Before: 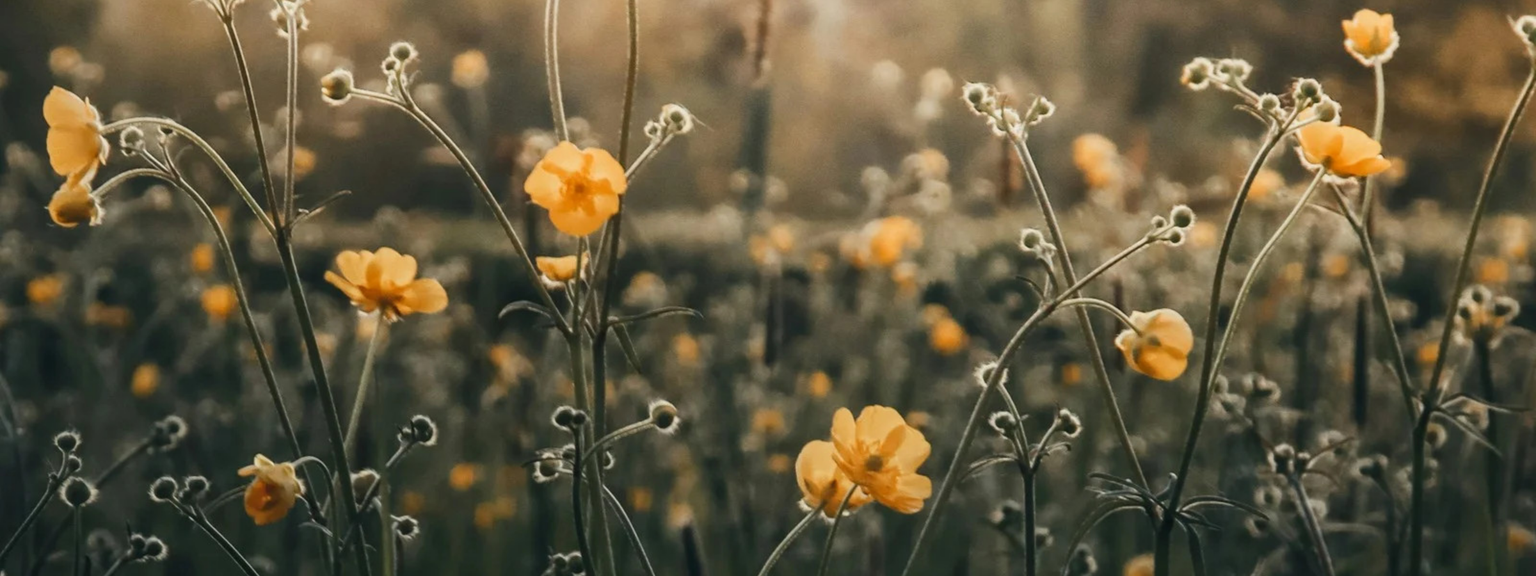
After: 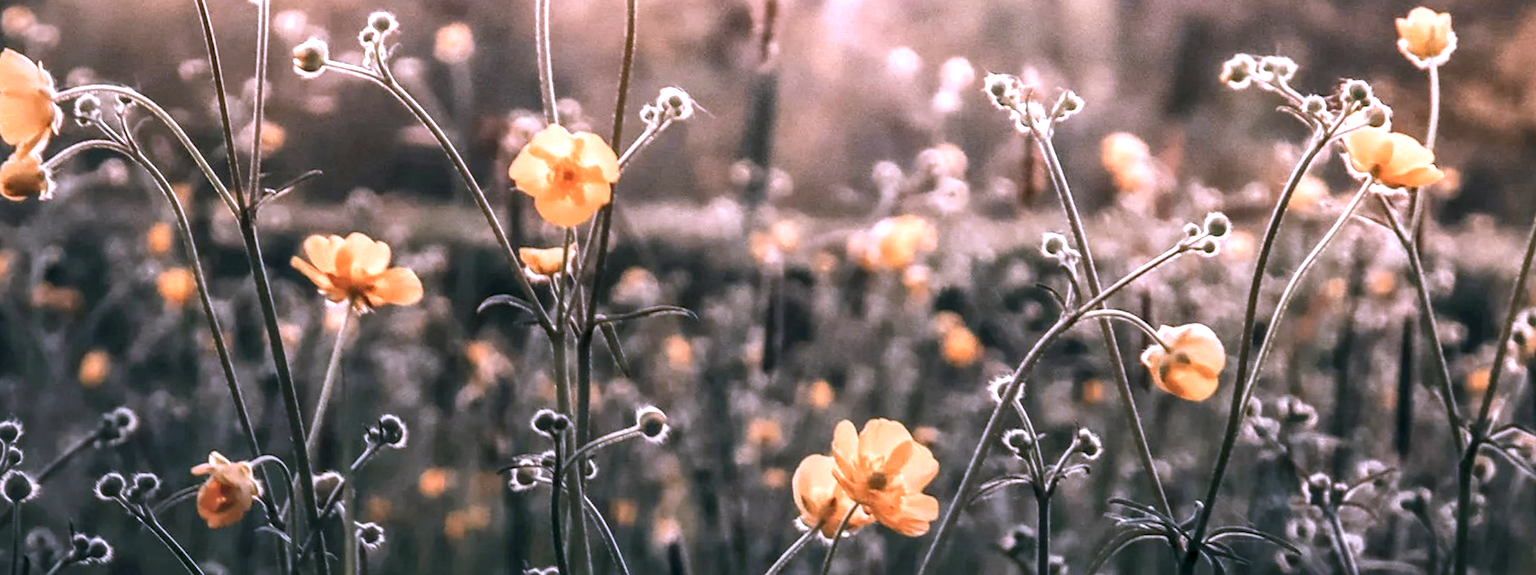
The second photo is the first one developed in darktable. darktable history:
crop and rotate: angle -1.69°
rotate and perspective: crop left 0, crop top 0
exposure: exposure 0.722 EV, compensate highlight preservation false
color correction: highlights a* 15.03, highlights b* -25.07
sharpen: amount 0.2
local contrast: highlights 25%, detail 150%
white balance: red 0.976, blue 1.04
